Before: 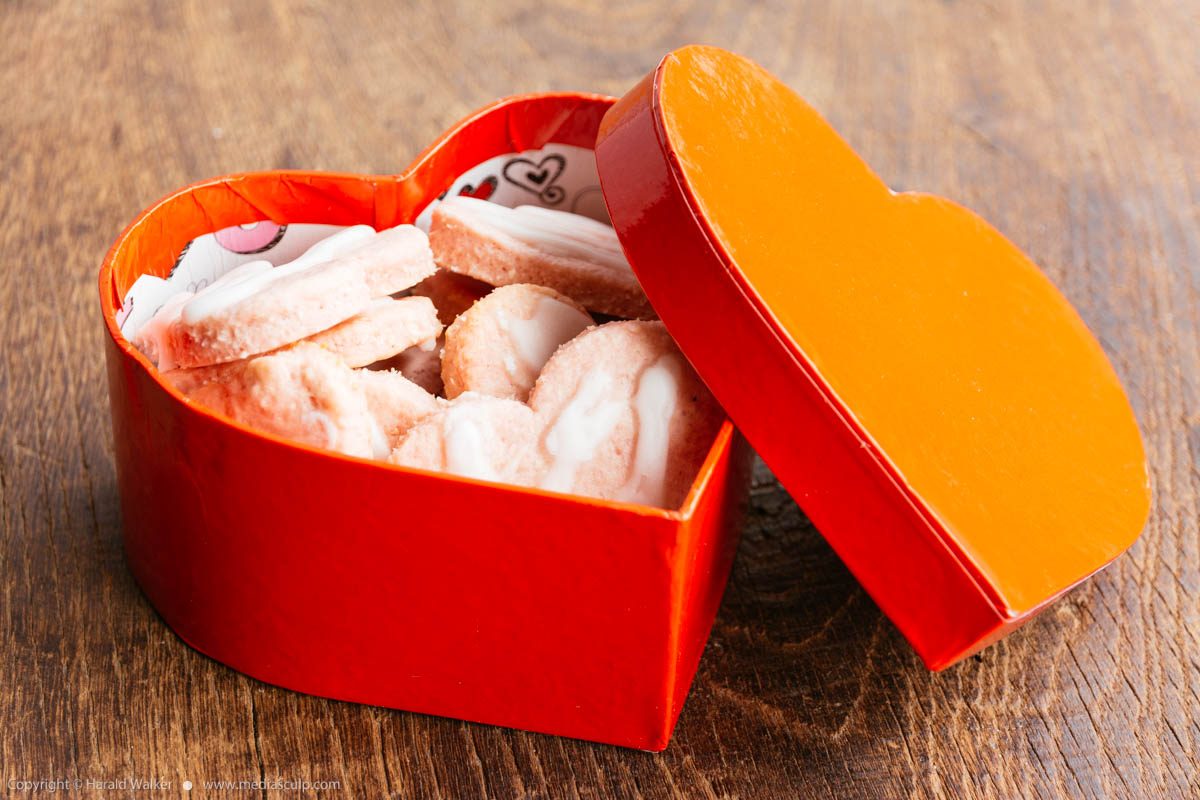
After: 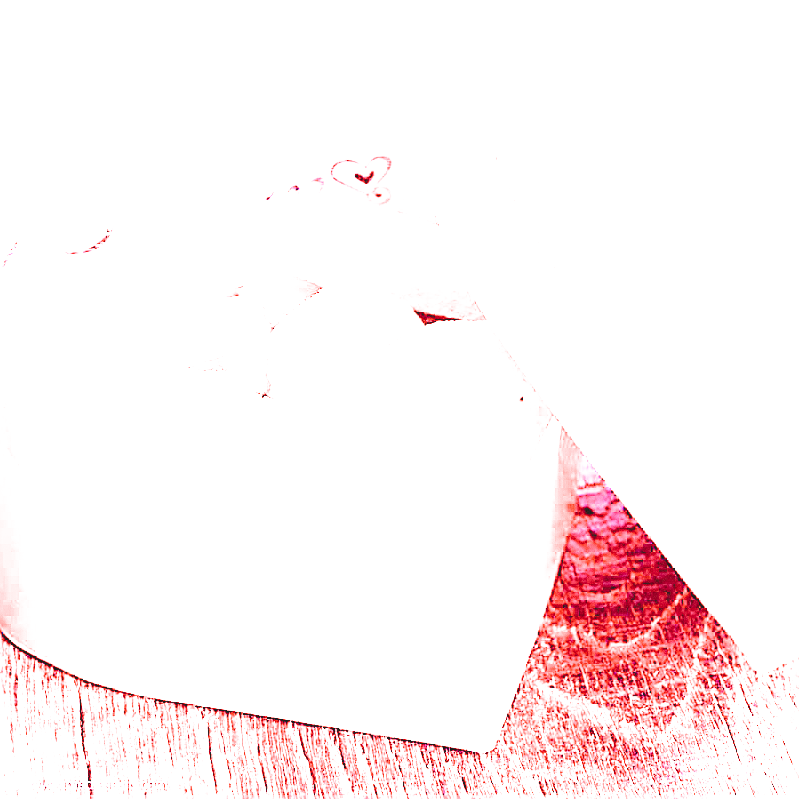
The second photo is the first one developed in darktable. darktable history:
filmic rgb: black relative exposure -11.88 EV, white relative exposure 5.43 EV, threshold 3 EV, hardness 4.49, latitude 50%, contrast 1.14, color science v5 (2021), contrast in shadows safe, contrast in highlights safe, enable highlight reconstruction true
white balance: red 8, blue 8
tone curve: curves: ch0 [(0, 0) (0.003, 0.139) (0.011, 0.14) (0.025, 0.138) (0.044, 0.14) (0.069, 0.149) (0.1, 0.161) (0.136, 0.179) (0.177, 0.203) (0.224, 0.245) (0.277, 0.302) (0.335, 0.382) (0.399, 0.461) (0.468, 0.546) (0.543, 0.614) (0.623, 0.687) (0.709, 0.758) (0.801, 0.84) (0.898, 0.912) (1, 1)], preserve colors none
sharpen: radius 1.4, amount 1.25, threshold 0.7
color balance: mode lift, gamma, gain (sRGB), lift [1, 0.99, 1.01, 0.992], gamma [1, 1.037, 0.974, 0.963]
grain: coarseness 0.47 ISO
crop and rotate: left 14.436%, right 18.898%
